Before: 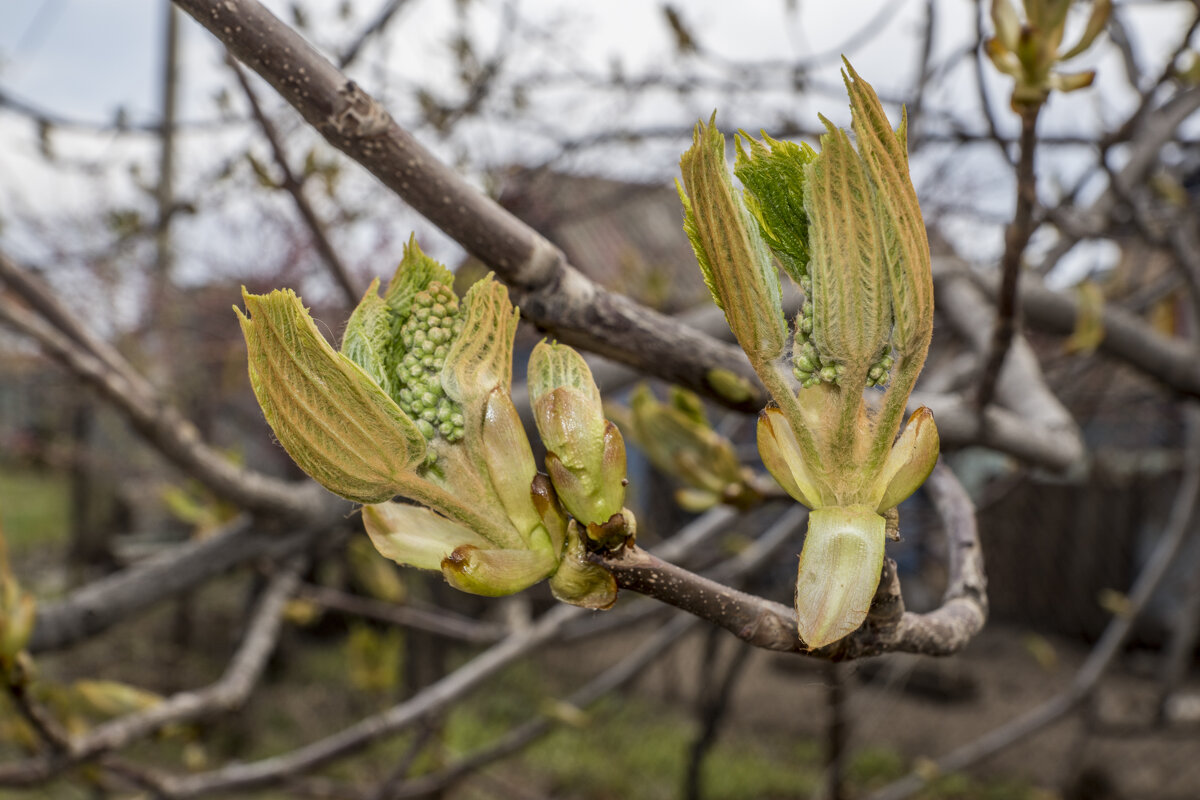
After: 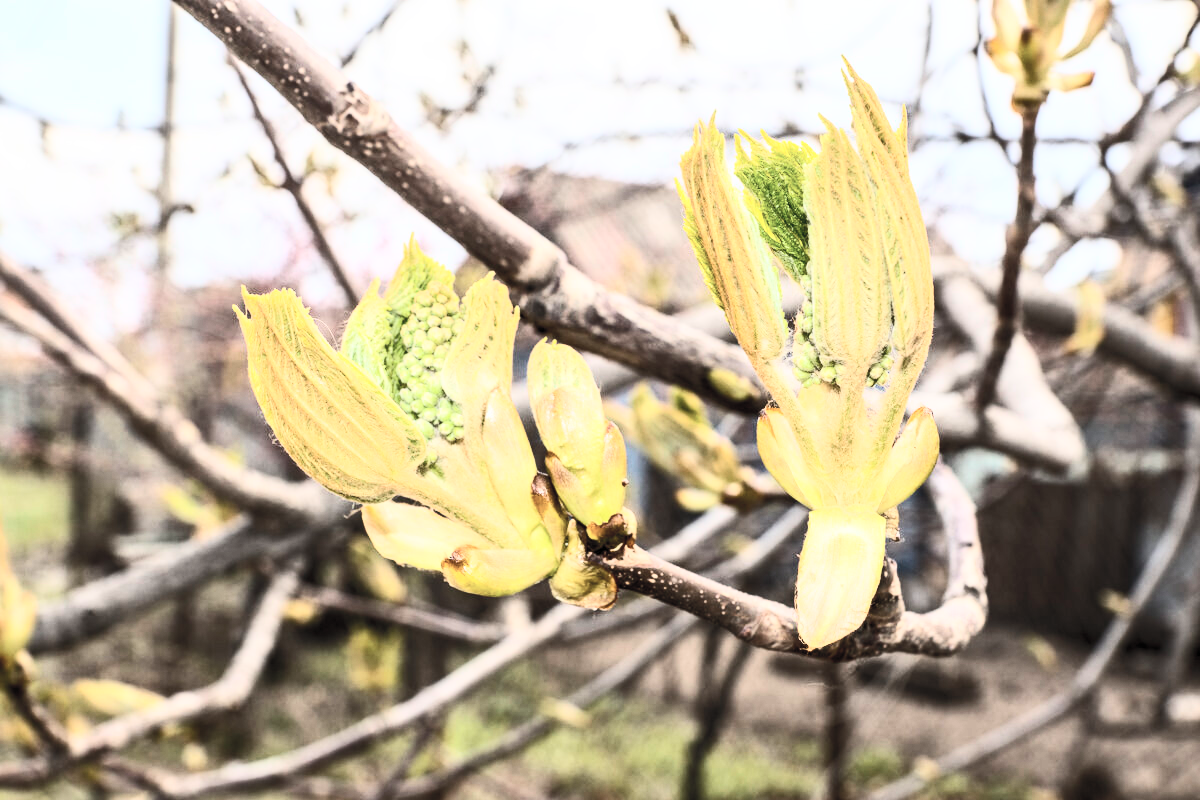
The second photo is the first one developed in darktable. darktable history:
contrast brightness saturation: contrast 0.428, brightness 0.549, saturation -0.189
base curve: curves: ch0 [(0, 0) (0.028, 0.03) (0.121, 0.232) (0.46, 0.748) (0.859, 0.968) (1, 1)]
